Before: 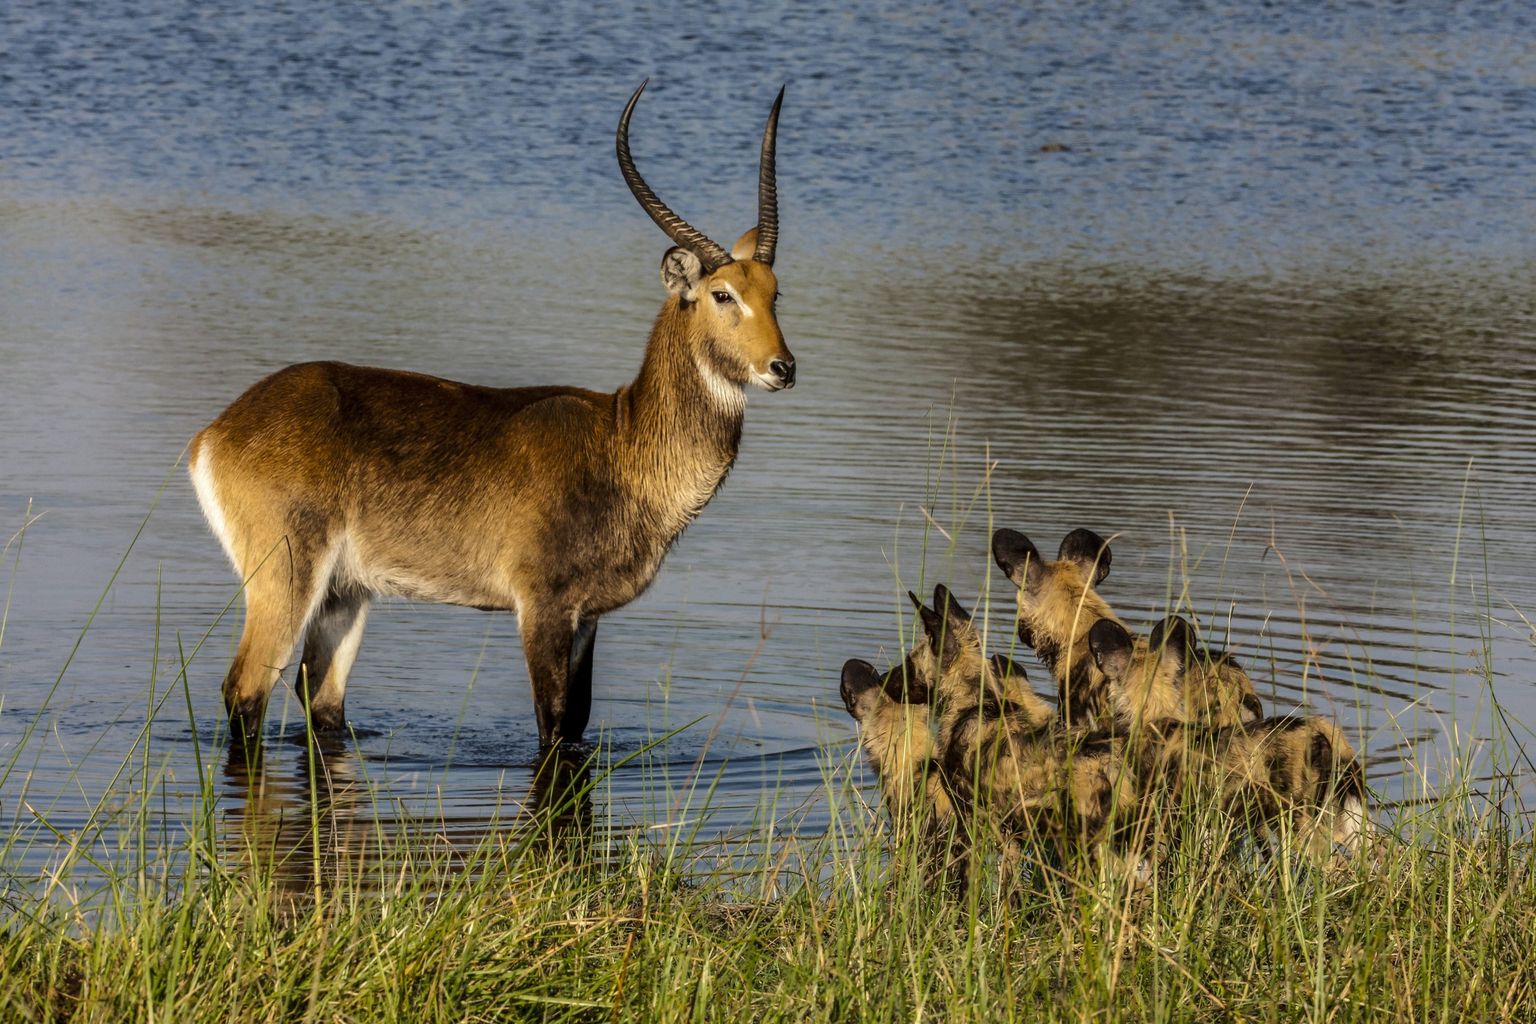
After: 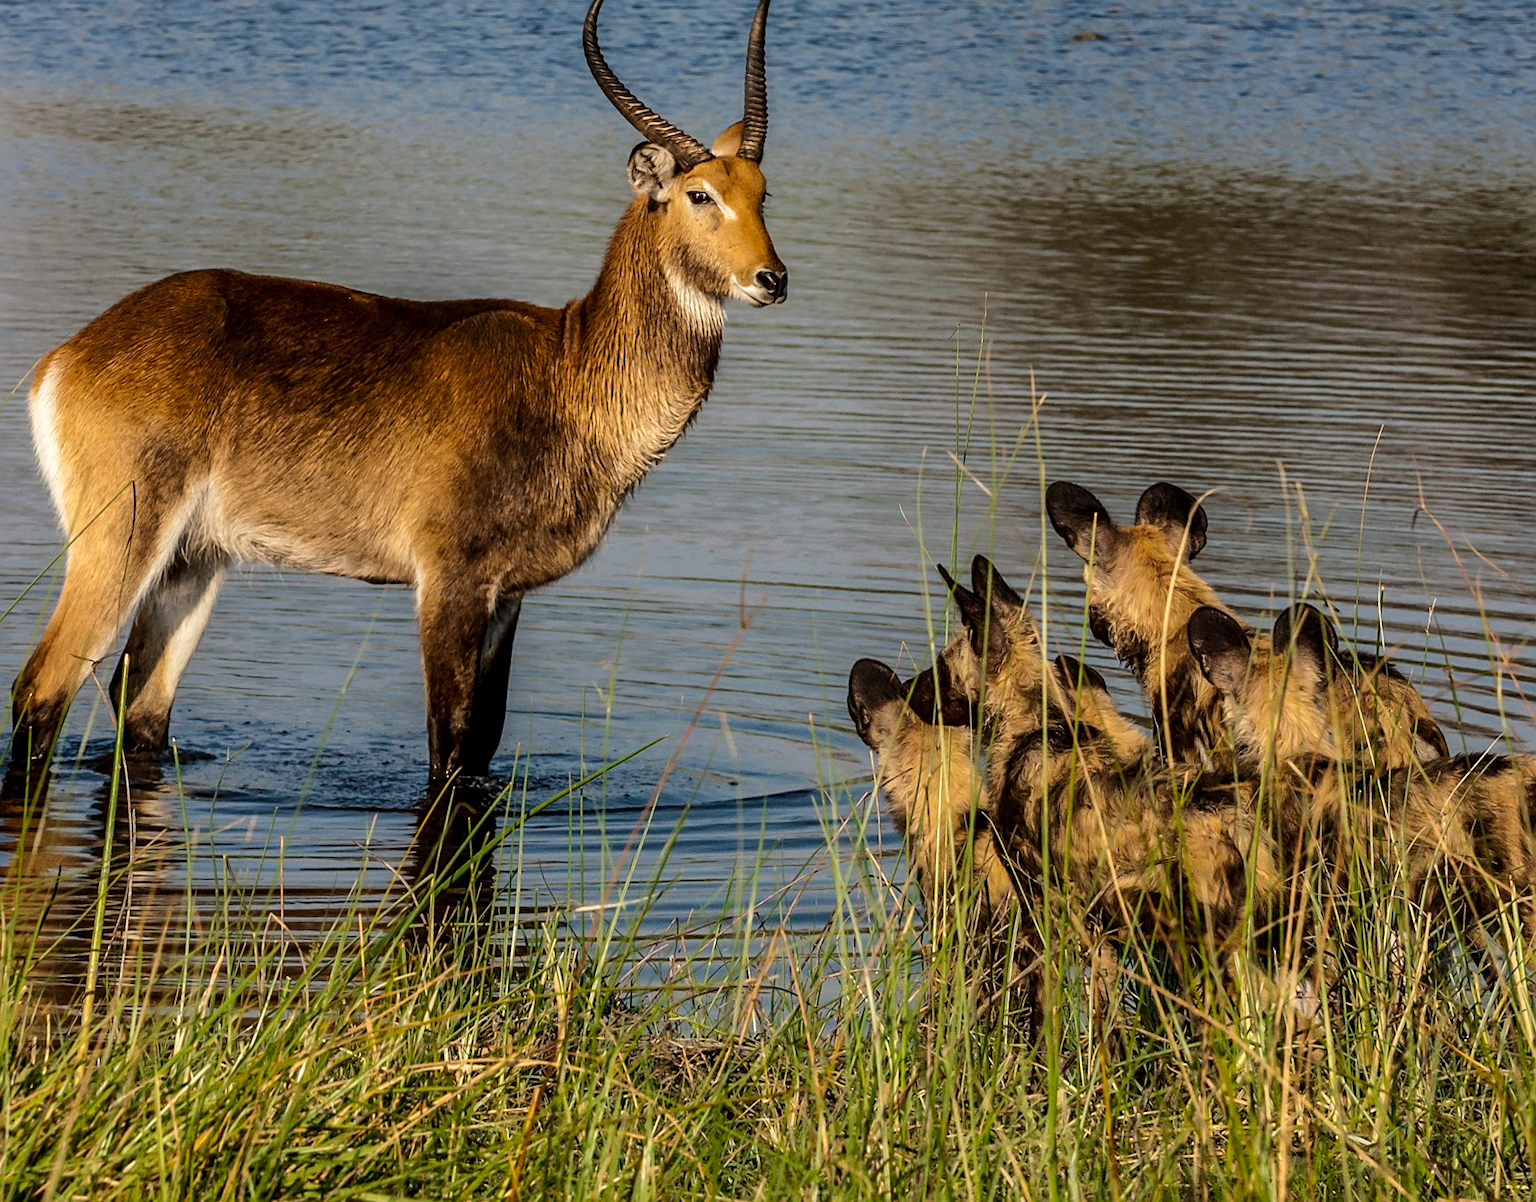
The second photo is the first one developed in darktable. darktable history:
rotate and perspective: rotation 0.72°, lens shift (vertical) -0.352, lens shift (horizontal) -0.051, crop left 0.152, crop right 0.859, crop top 0.019, crop bottom 0.964
crop: left 3.305%, top 6.436%, right 6.389%, bottom 3.258%
sharpen: on, module defaults
